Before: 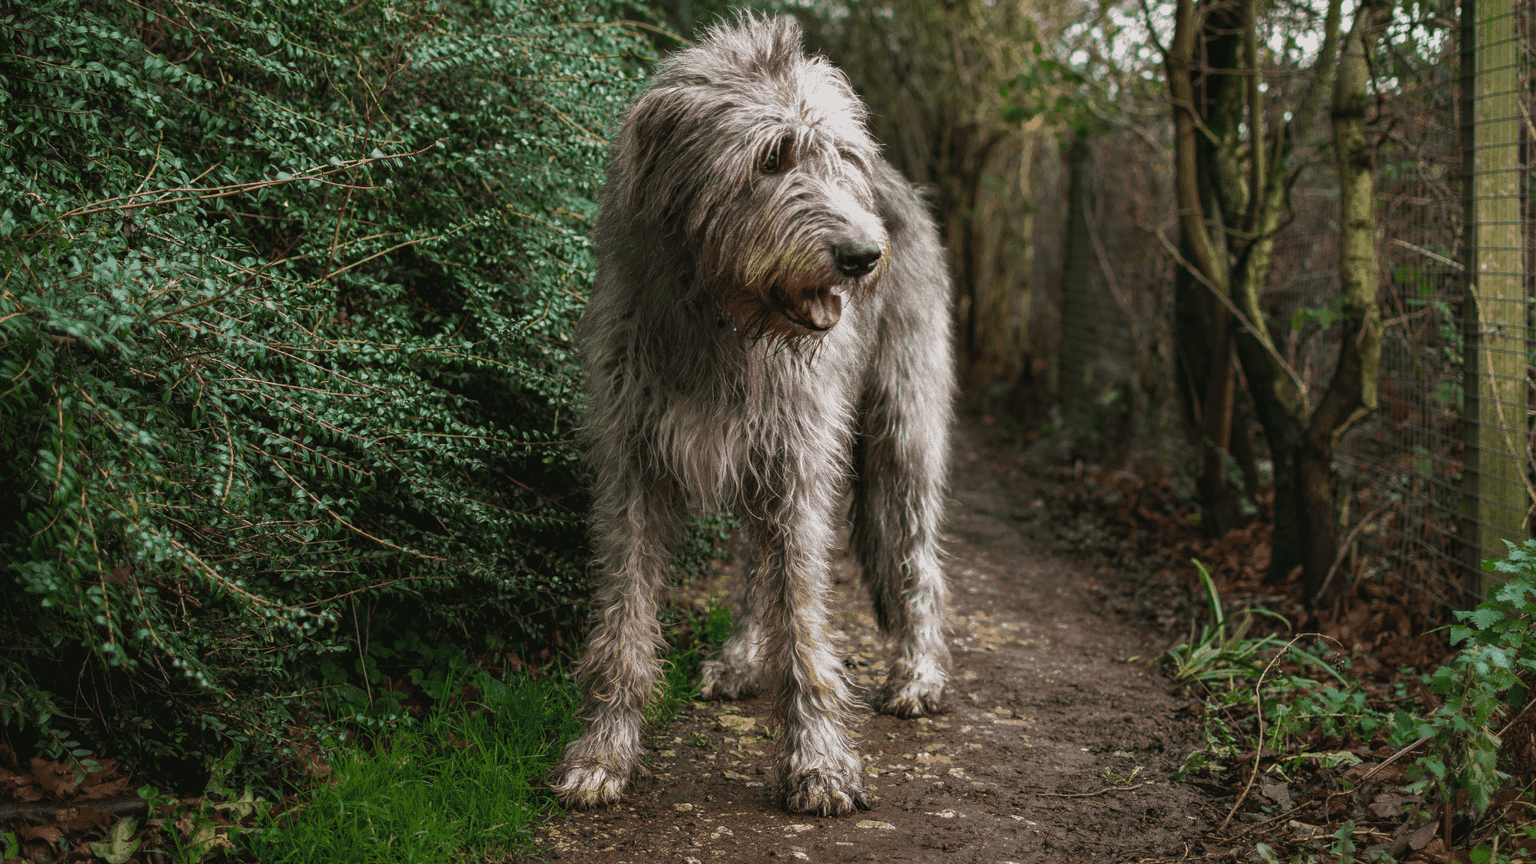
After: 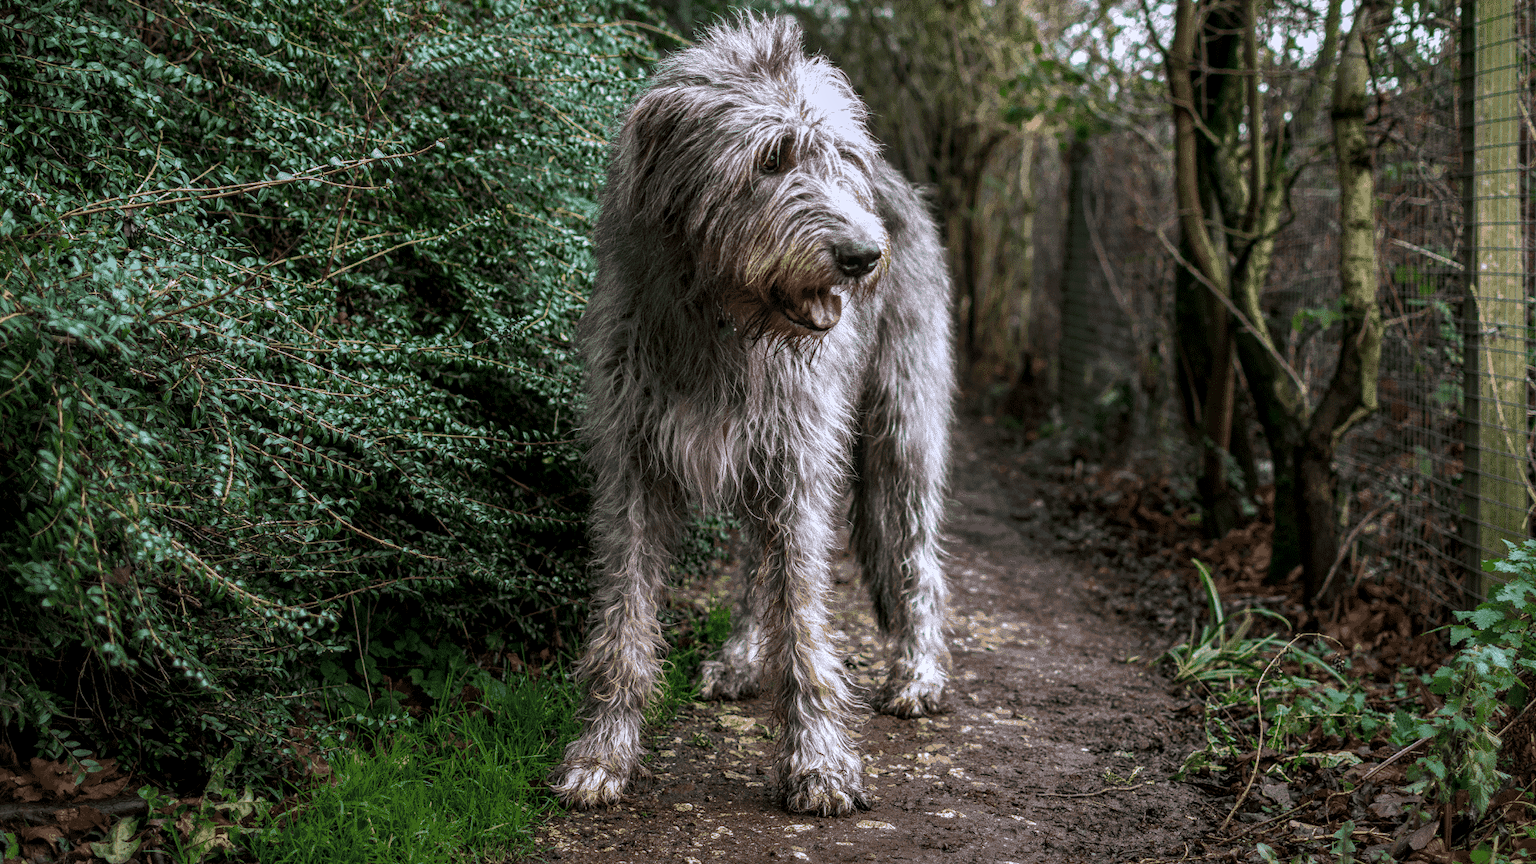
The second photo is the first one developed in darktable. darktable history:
white balance: red 0.967, blue 1.119, emerald 0.756
local contrast: highlights 61%, detail 143%, midtone range 0.428
